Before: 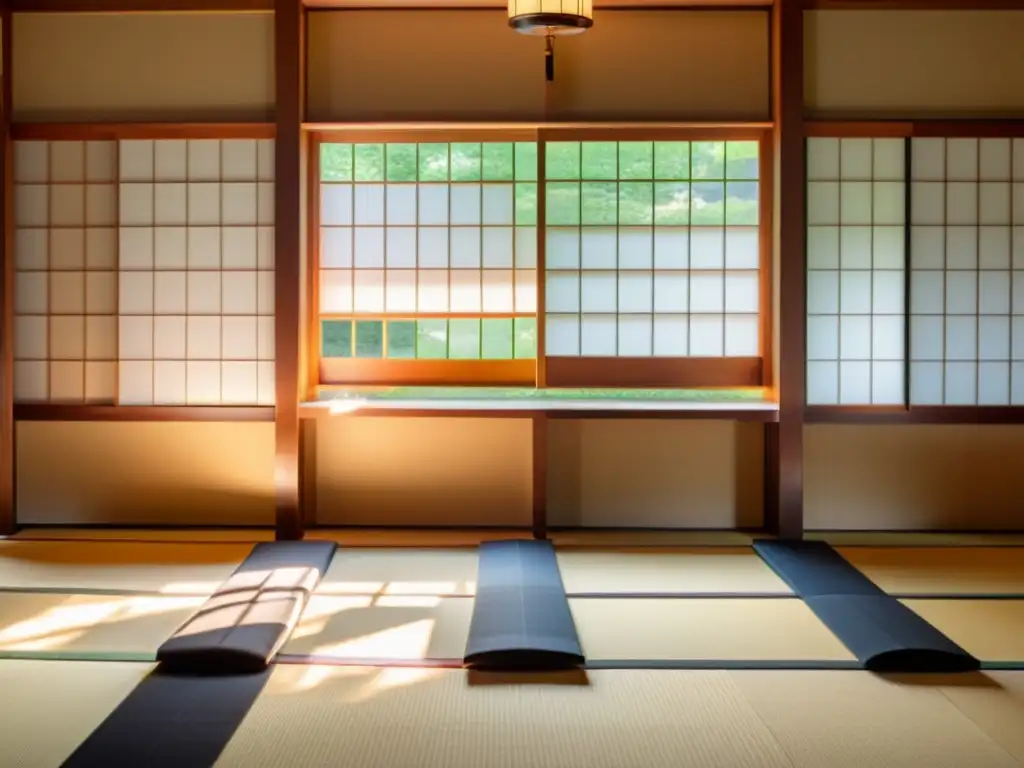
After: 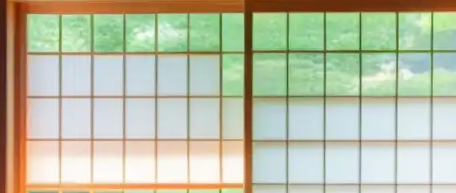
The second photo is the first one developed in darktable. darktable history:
crop: left 28.662%, top 16.797%, right 26.782%, bottom 57.951%
shadows and highlights: shadows -23.14, highlights 46.93, soften with gaussian
